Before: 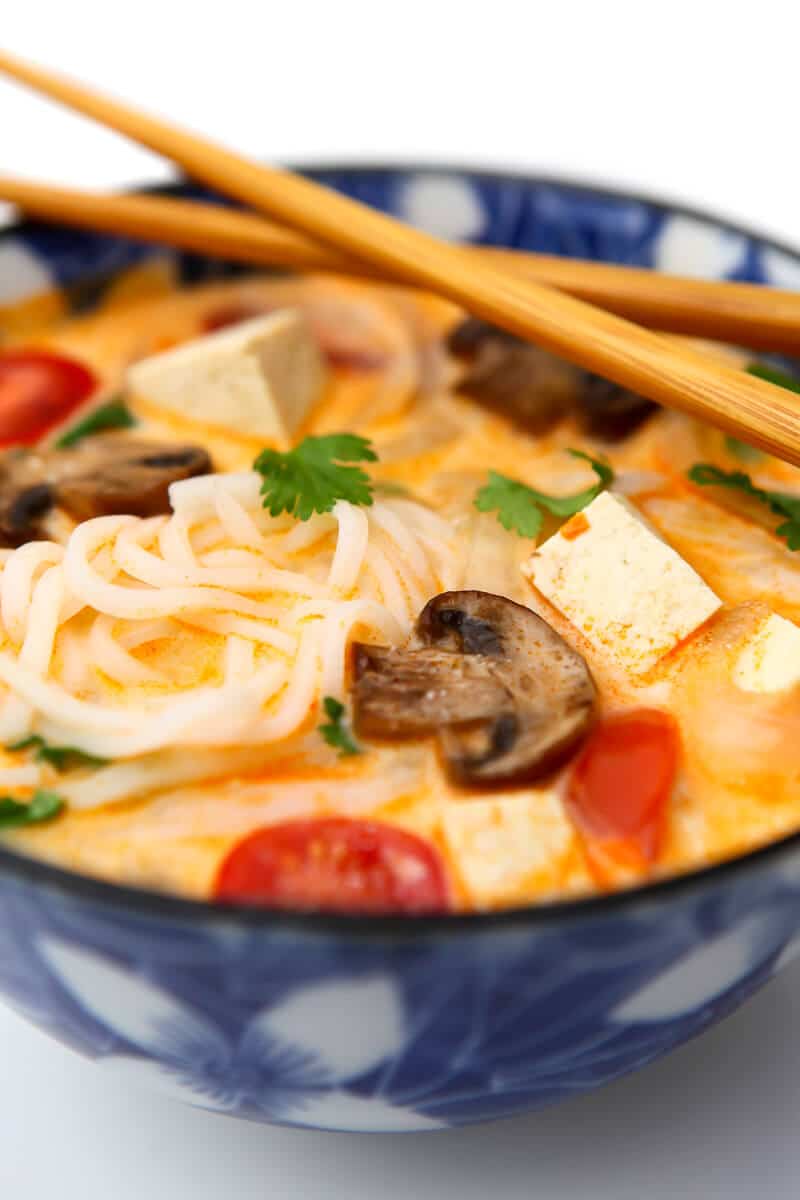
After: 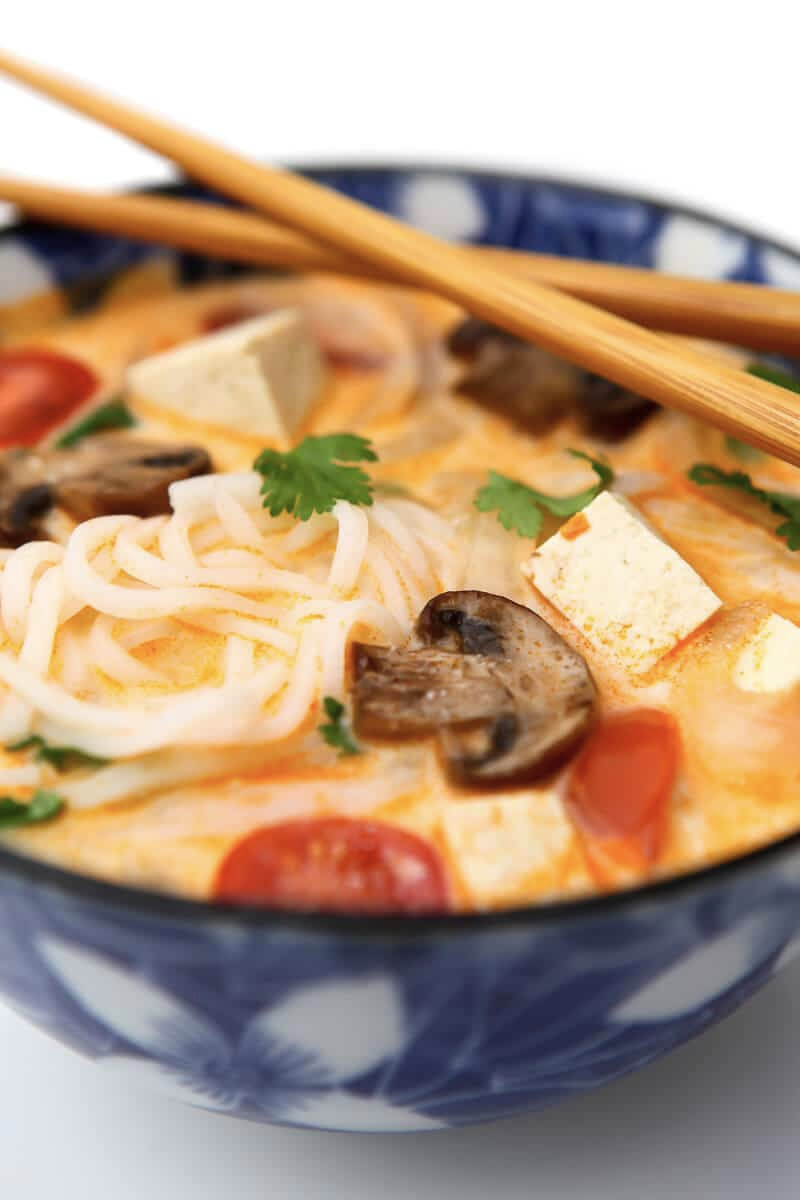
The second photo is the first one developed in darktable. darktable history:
contrast brightness saturation: saturation -0.179
